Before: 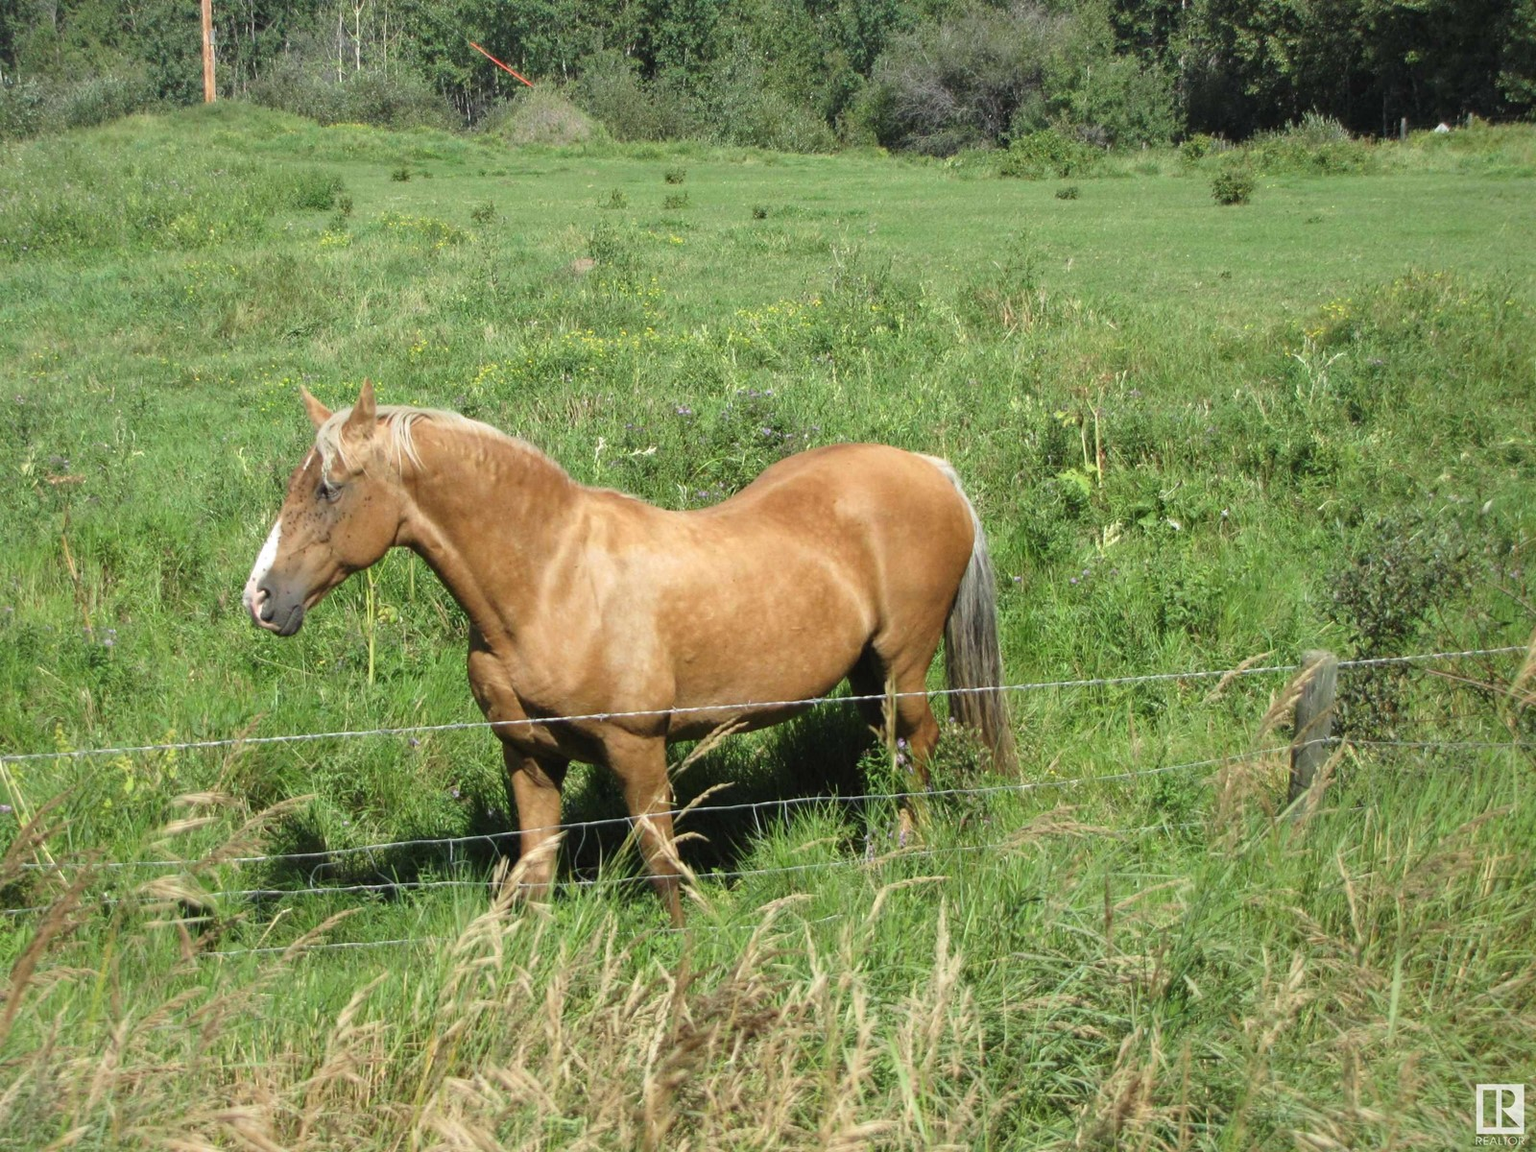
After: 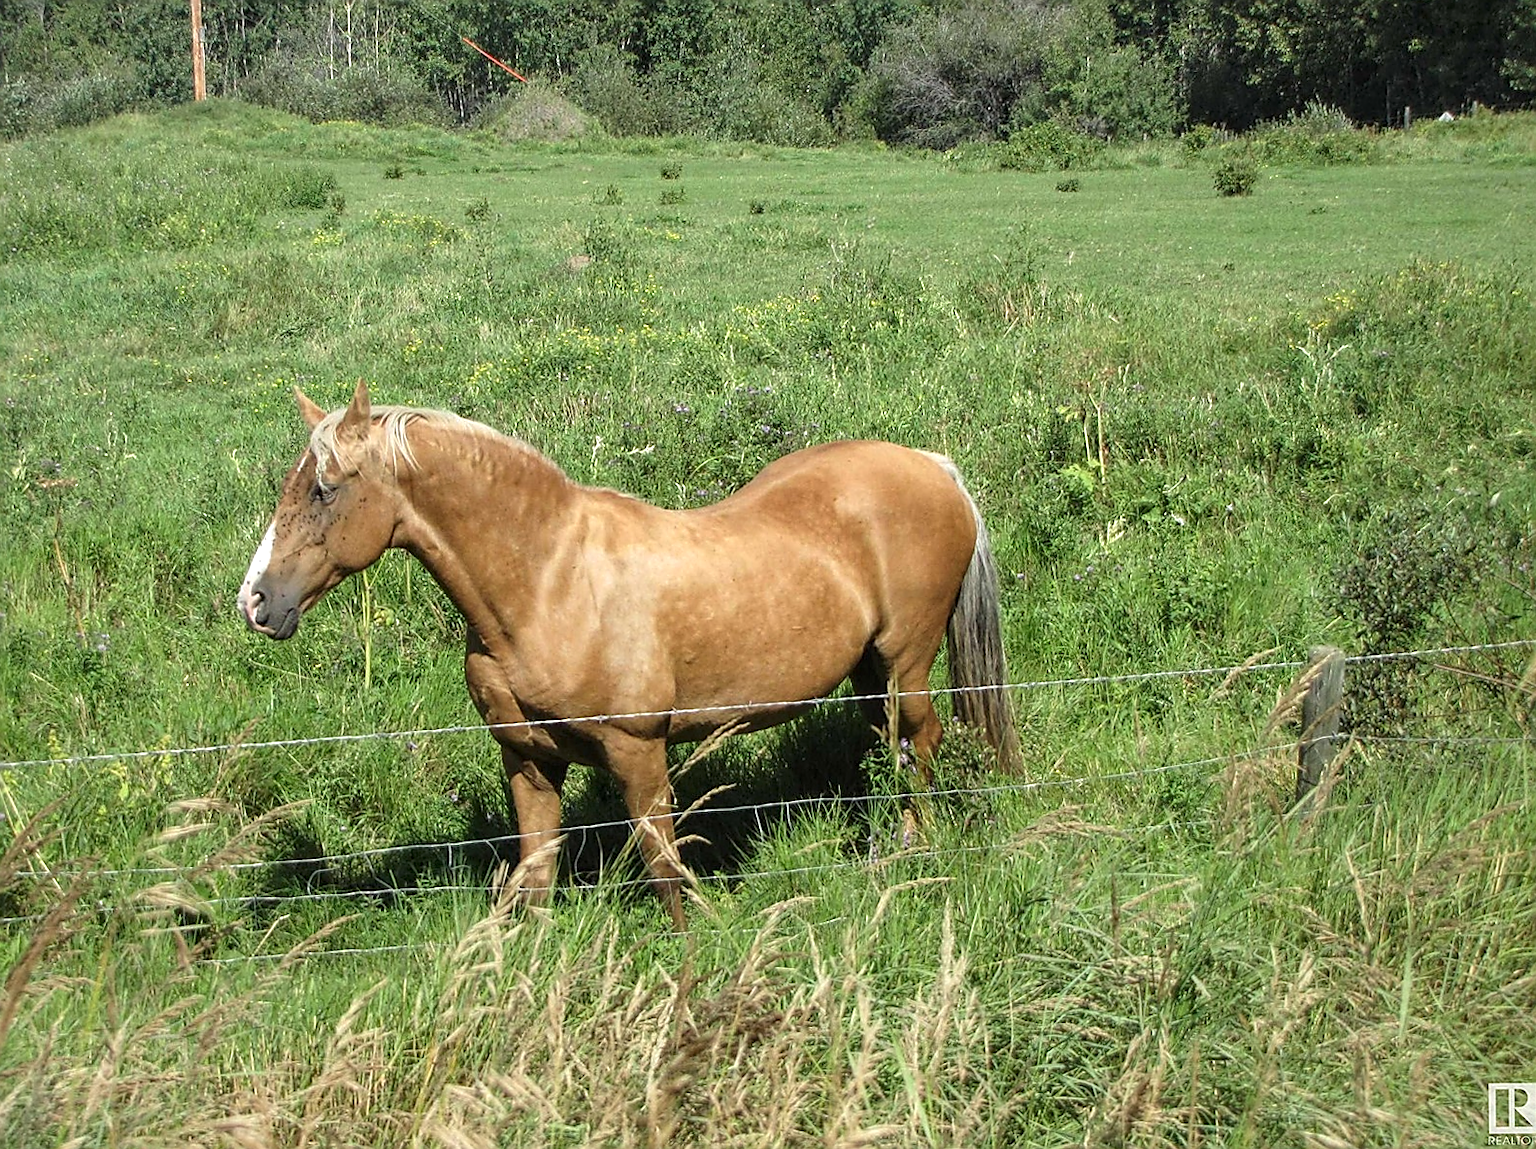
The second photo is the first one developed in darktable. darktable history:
local contrast: on, module defaults
rotate and perspective: rotation -0.45°, automatic cropping original format, crop left 0.008, crop right 0.992, crop top 0.012, crop bottom 0.988
sharpen: radius 1.4, amount 1.25, threshold 0.7
